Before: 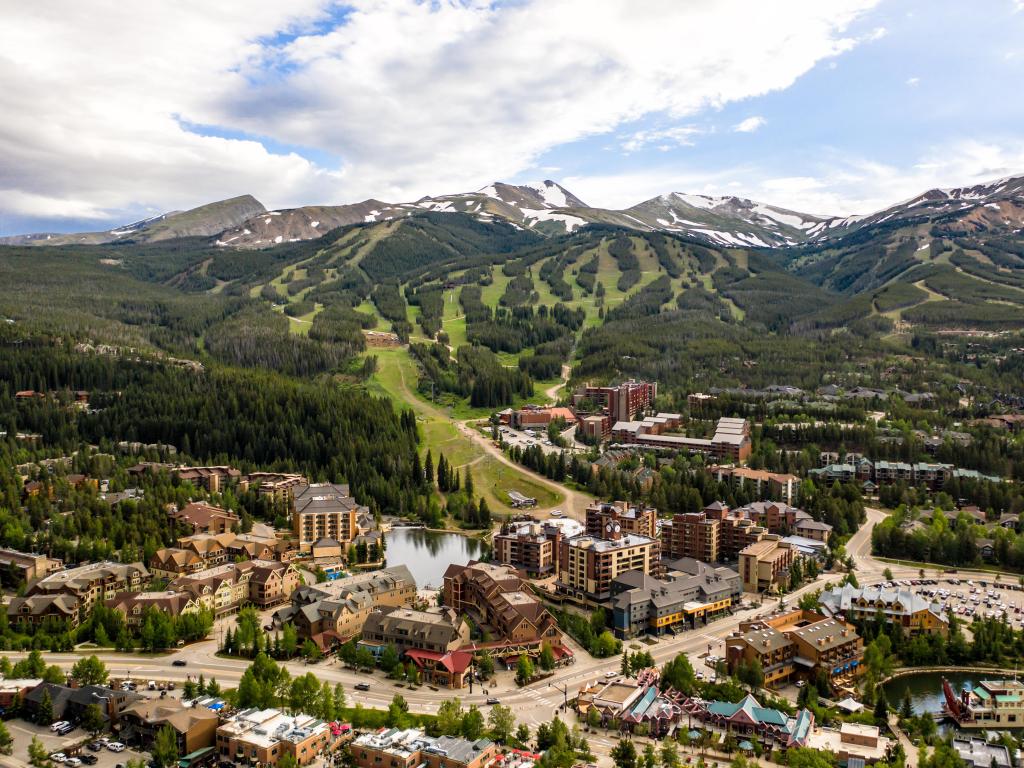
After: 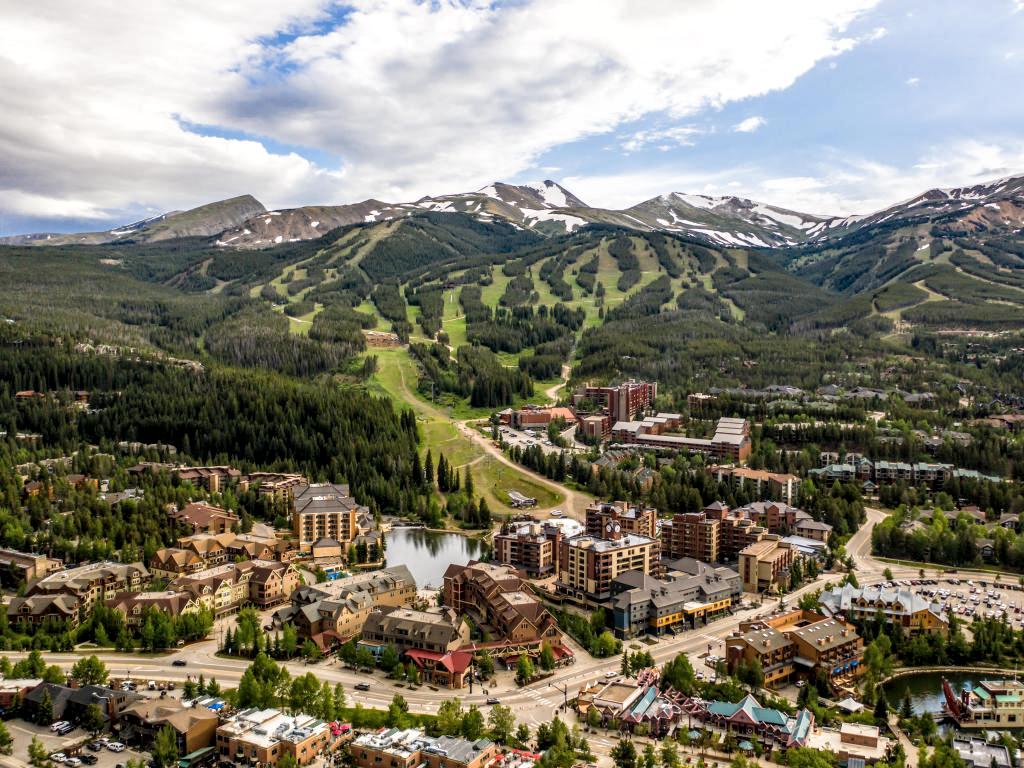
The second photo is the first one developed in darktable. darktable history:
local contrast: highlights 30%, detail 134%
